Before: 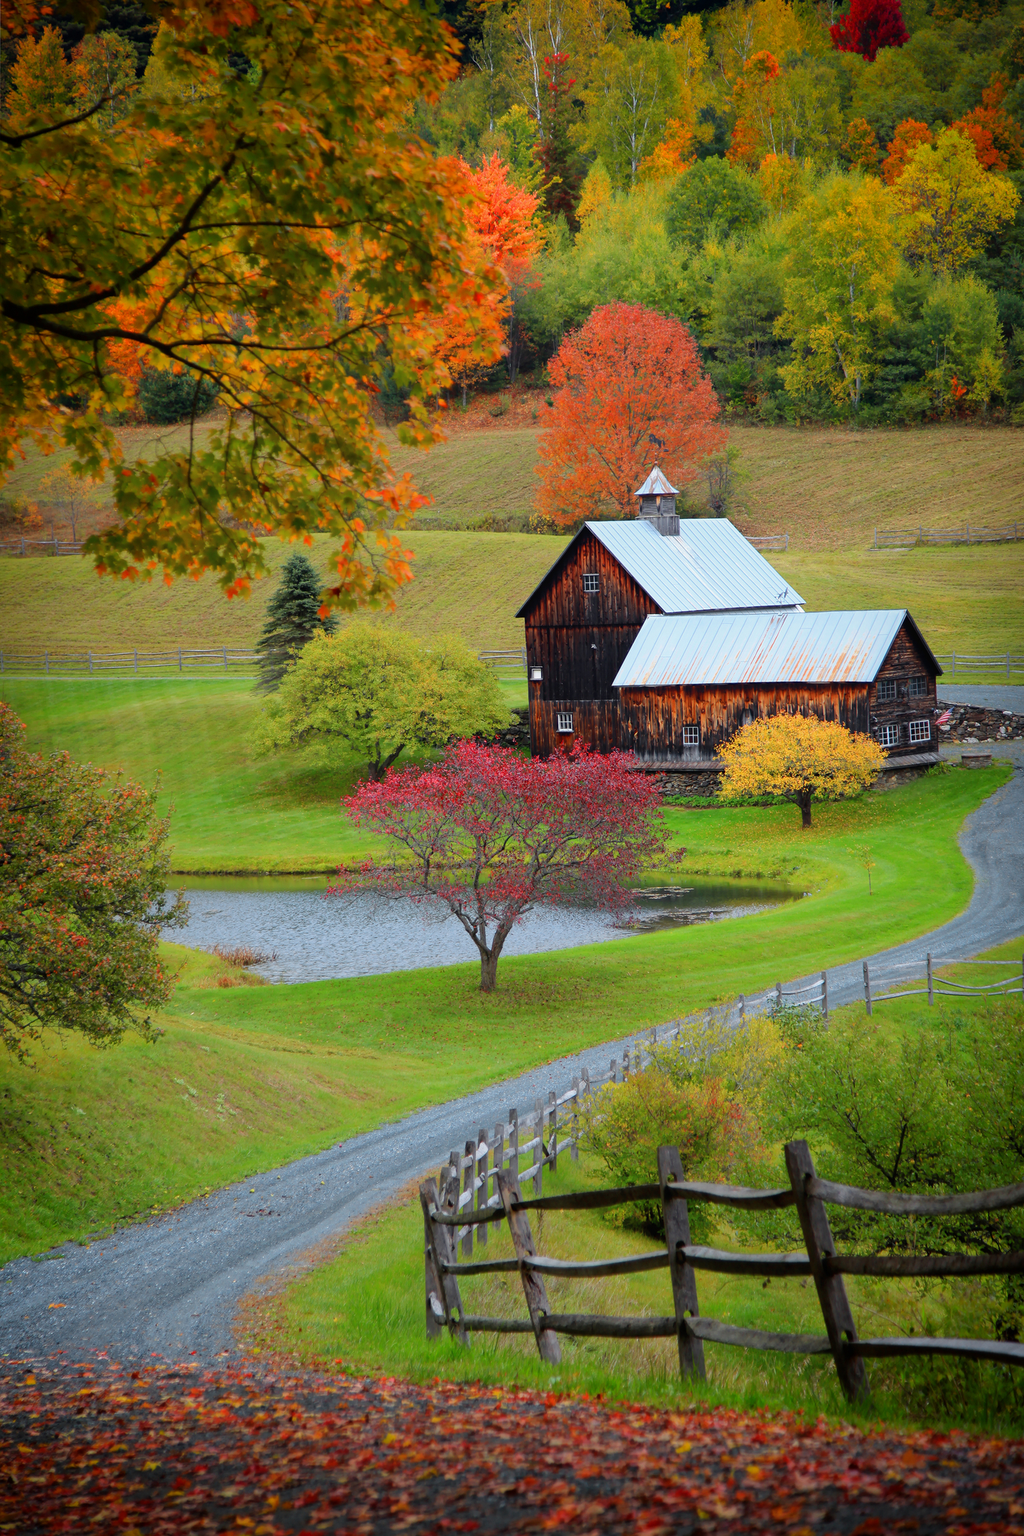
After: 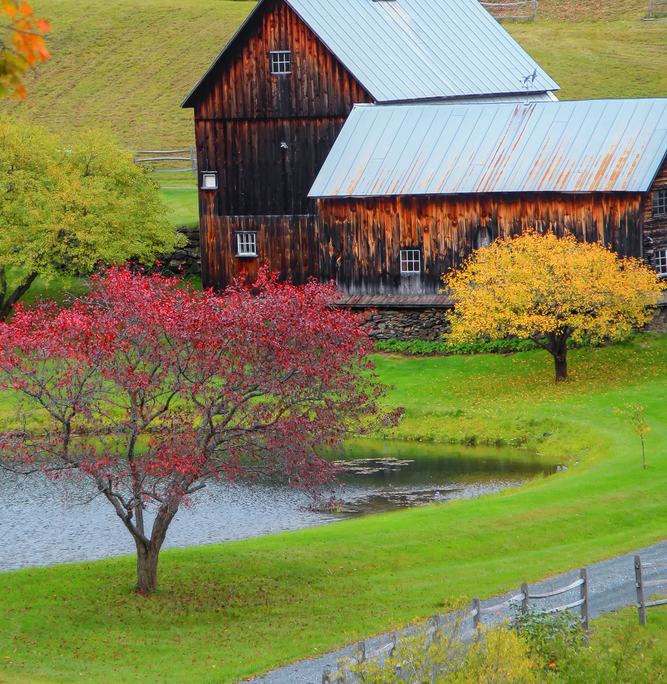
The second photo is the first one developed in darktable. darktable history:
crop: left 36.727%, top 34.839%, right 13.162%, bottom 30.94%
exposure: black level correction 0.001, compensate highlight preservation false
local contrast: detail 110%
